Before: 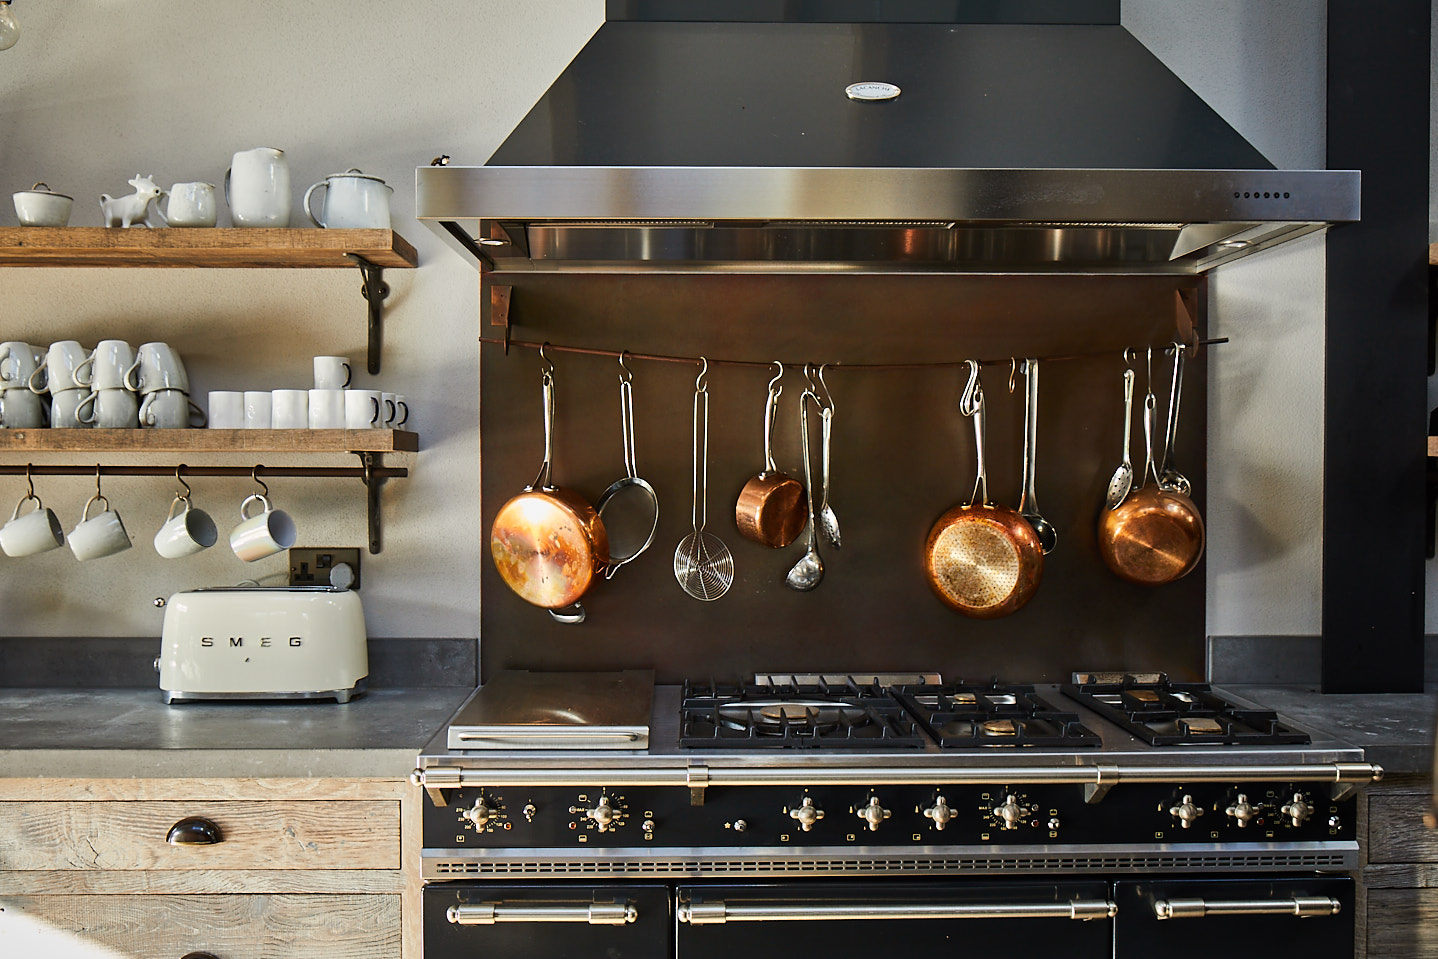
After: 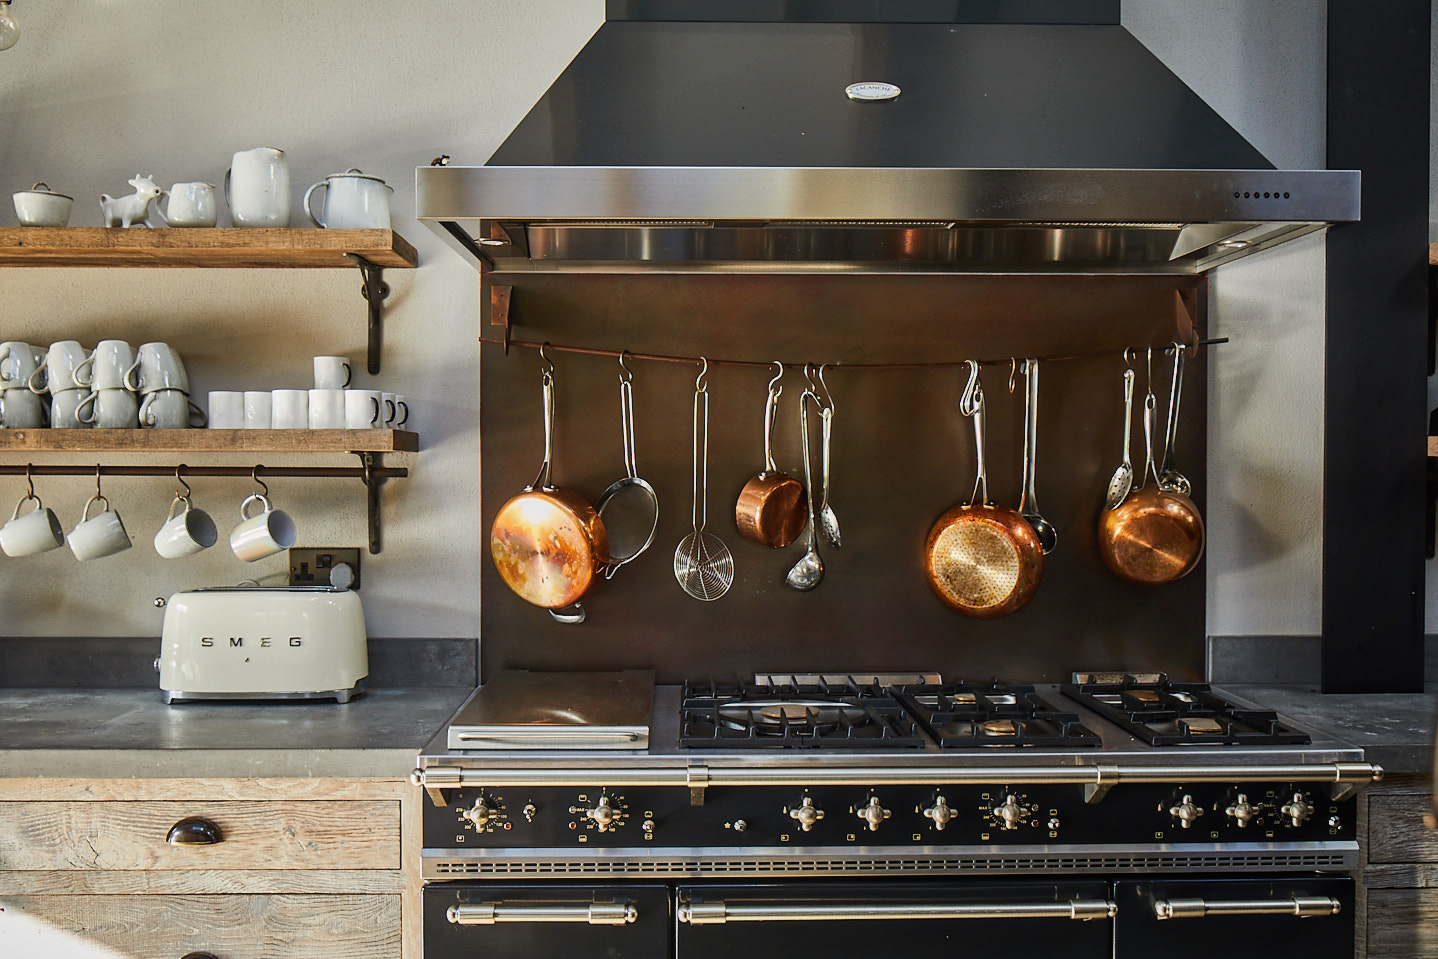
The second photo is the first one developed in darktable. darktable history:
local contrast: detail 109%
